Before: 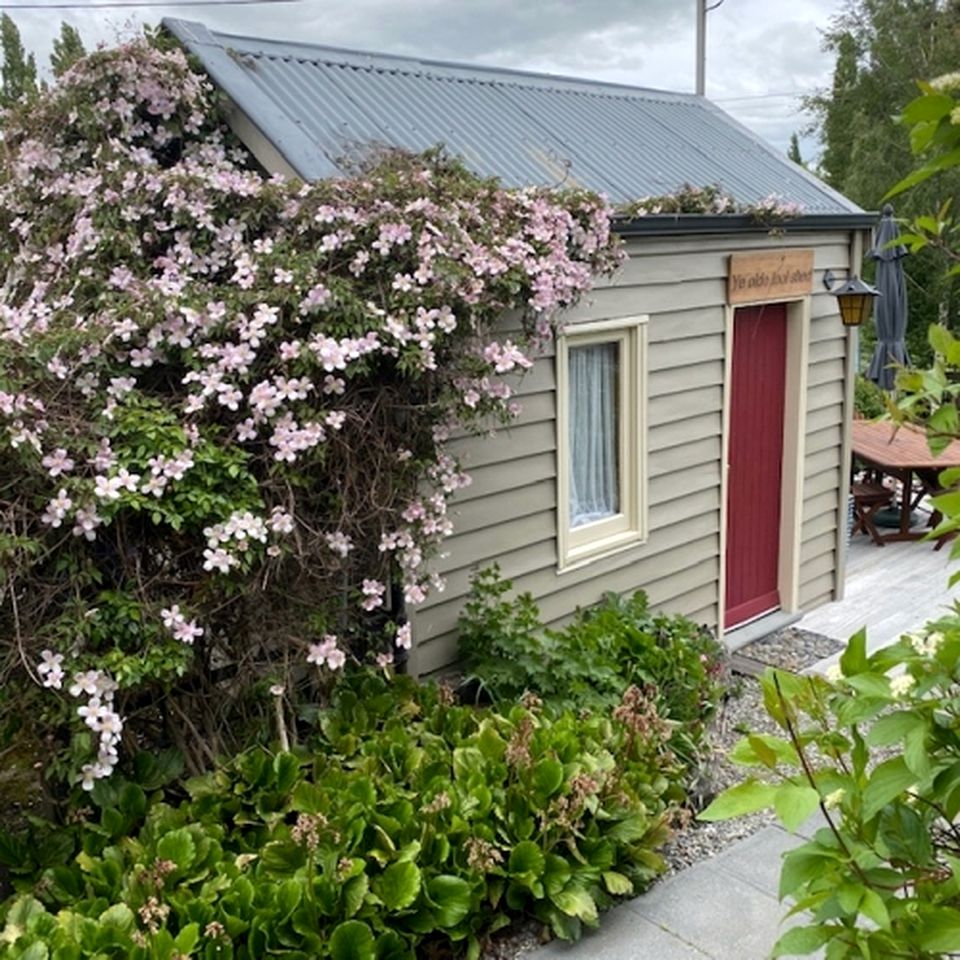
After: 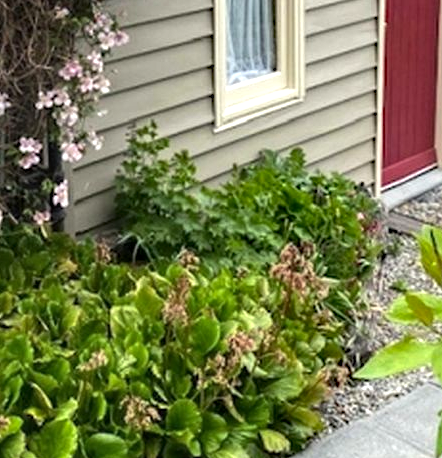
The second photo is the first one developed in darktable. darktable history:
shadows and highlights: shadows 25.64, white point adjustment -2.99, highlights -29.99
crop: left 35.747%, top 46.1%, right 18.128%, bottom 6.186%
base curve: curves: ch0 [(0, 0) (0.303, 0.277) (1, 1)], fusion 1, preserve colors none
local contrast: on, module defaults
